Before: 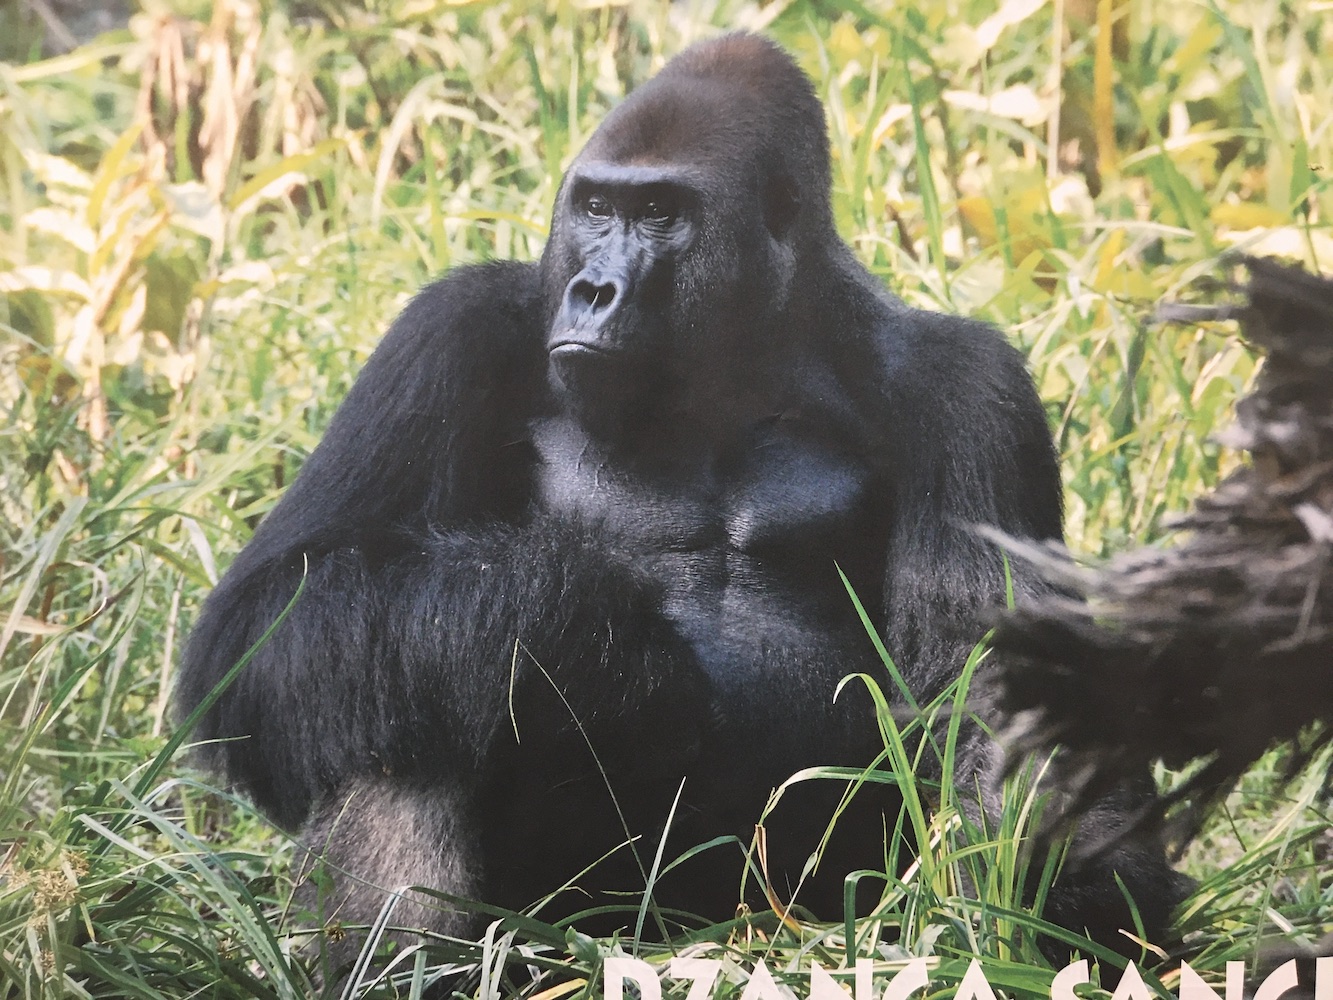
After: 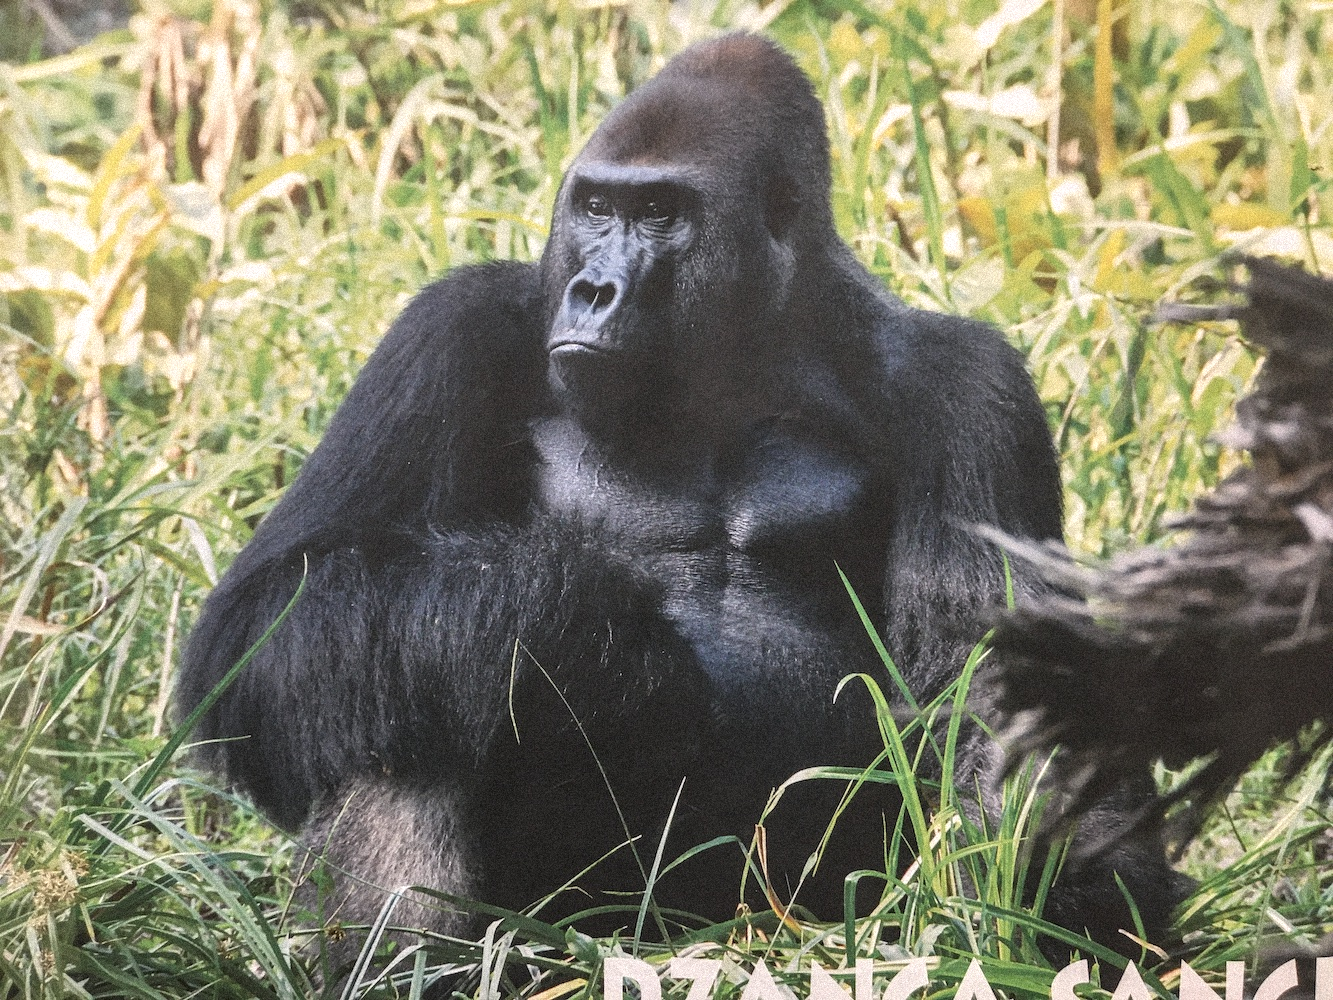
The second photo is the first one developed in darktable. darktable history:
local contrast: on, module defaults
grain: coarseness 9.38 ISO, strength 34.99%, mid-tones bias 0%
